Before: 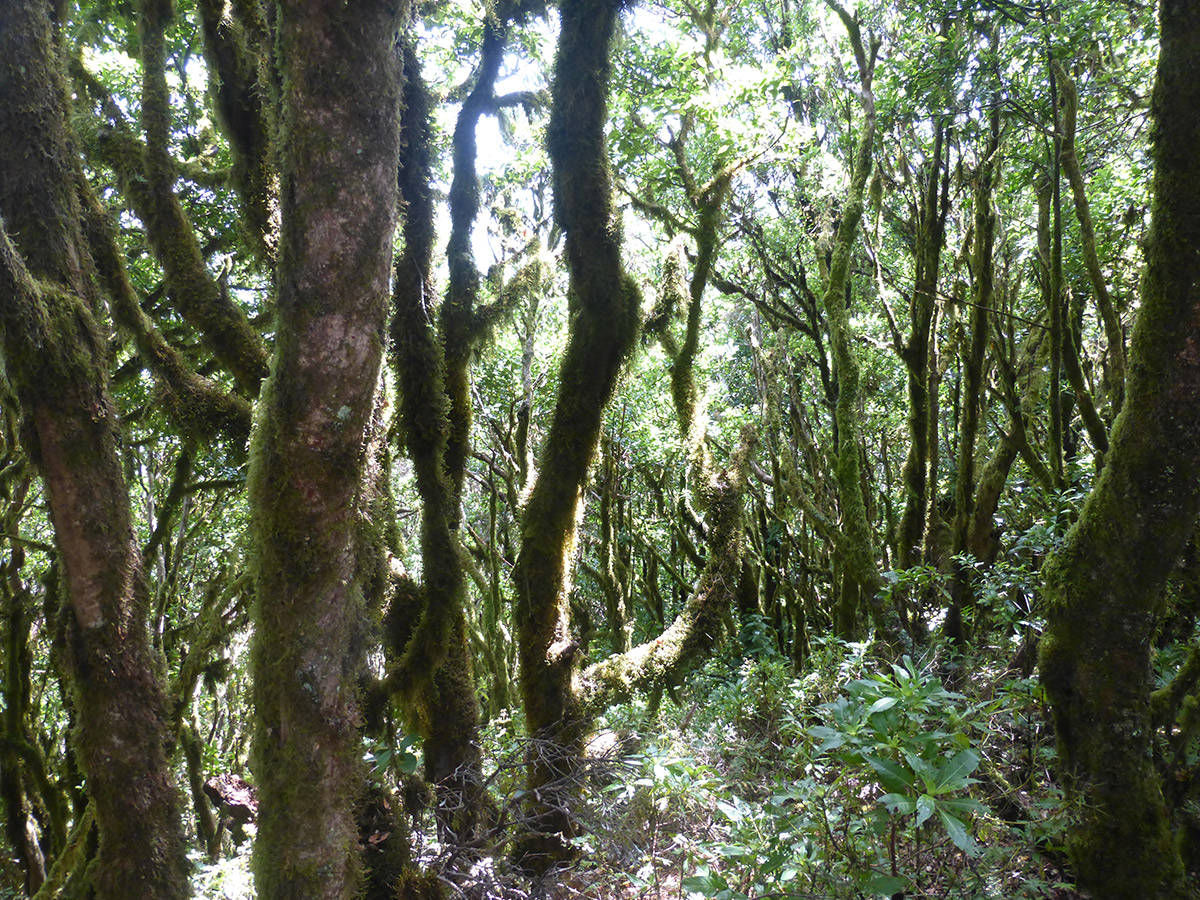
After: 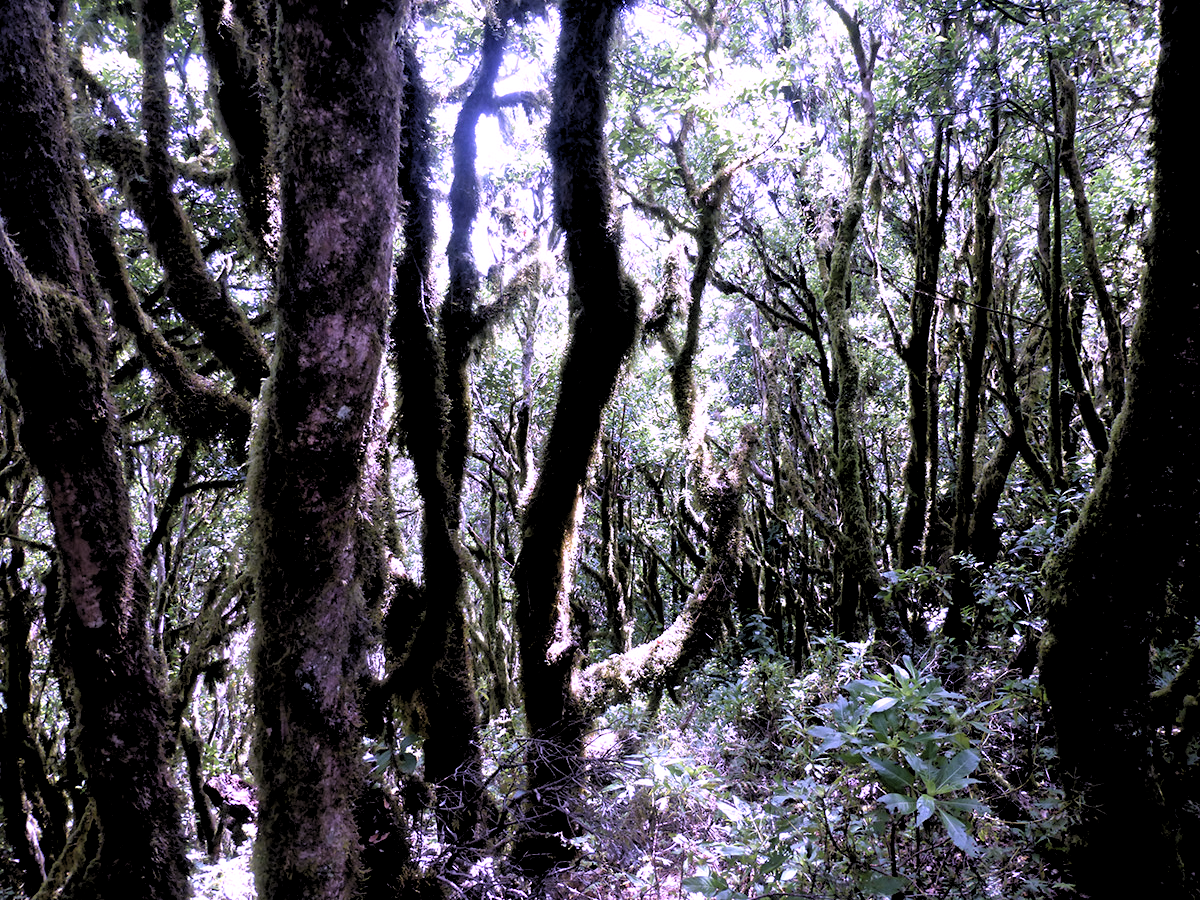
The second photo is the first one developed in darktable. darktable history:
rgb levels: levels [[0.034, 0.472, 0.904], [0, 0.5, 1], [0, 0.5, 1]]
color calibration: output R [1.107, -0.012, -0.003, 0], output B [0, 0, 1.308, 0], illuminant custom, x 0.389, y 0.387, temperature 3838.64 K
